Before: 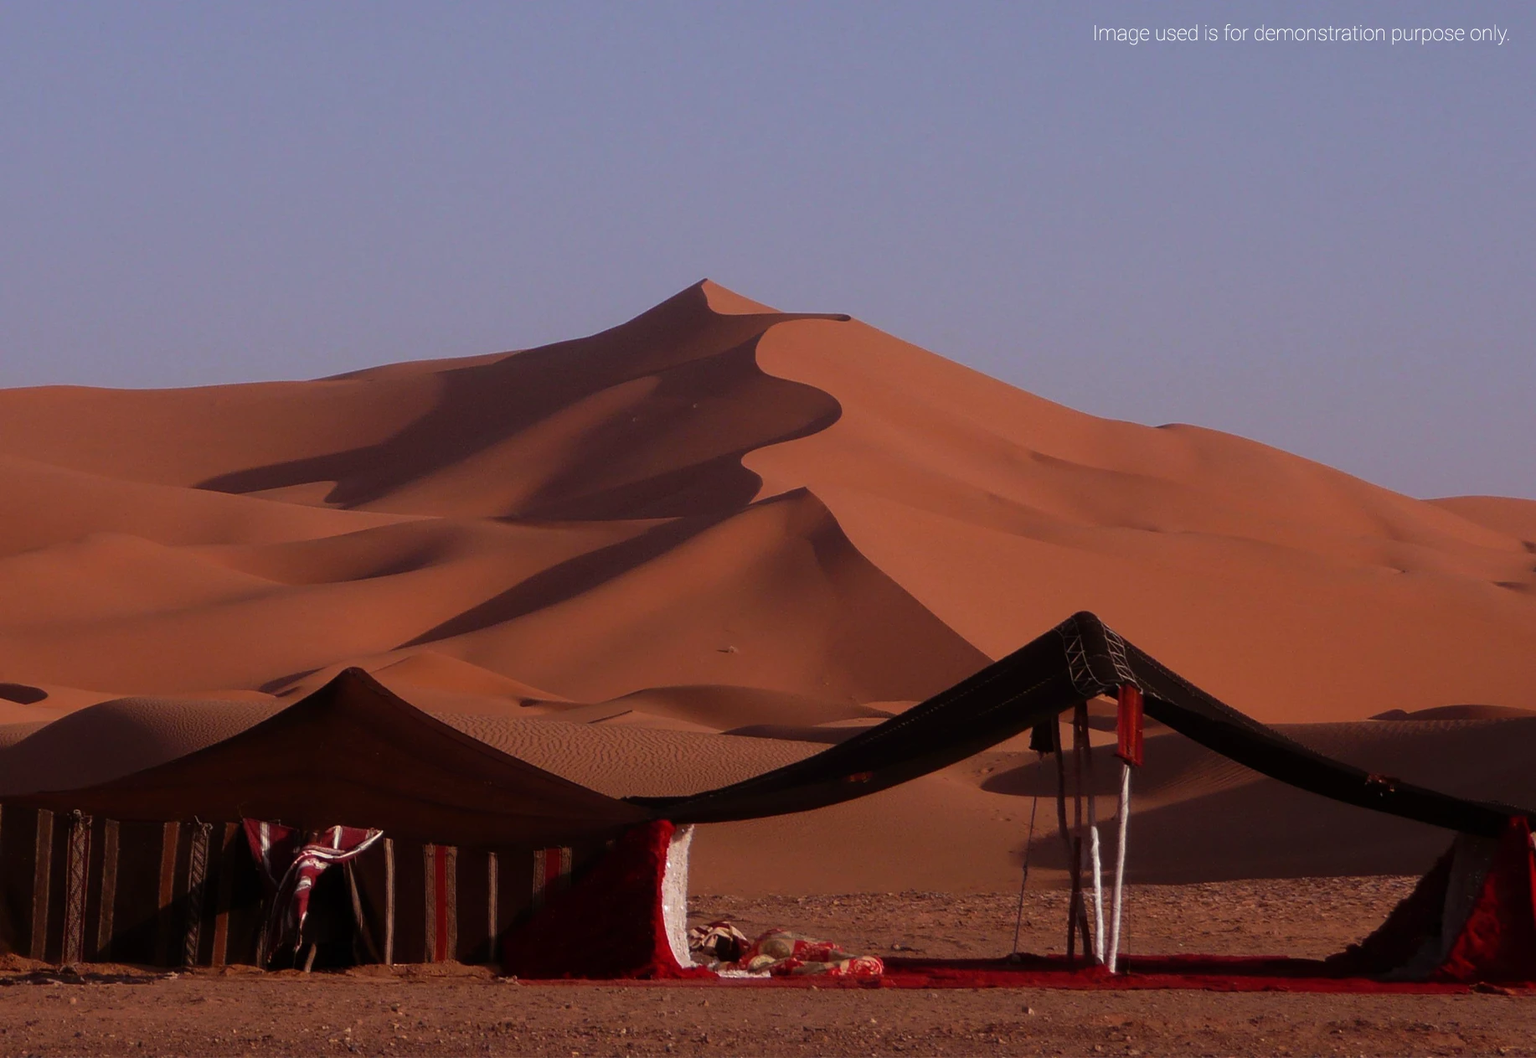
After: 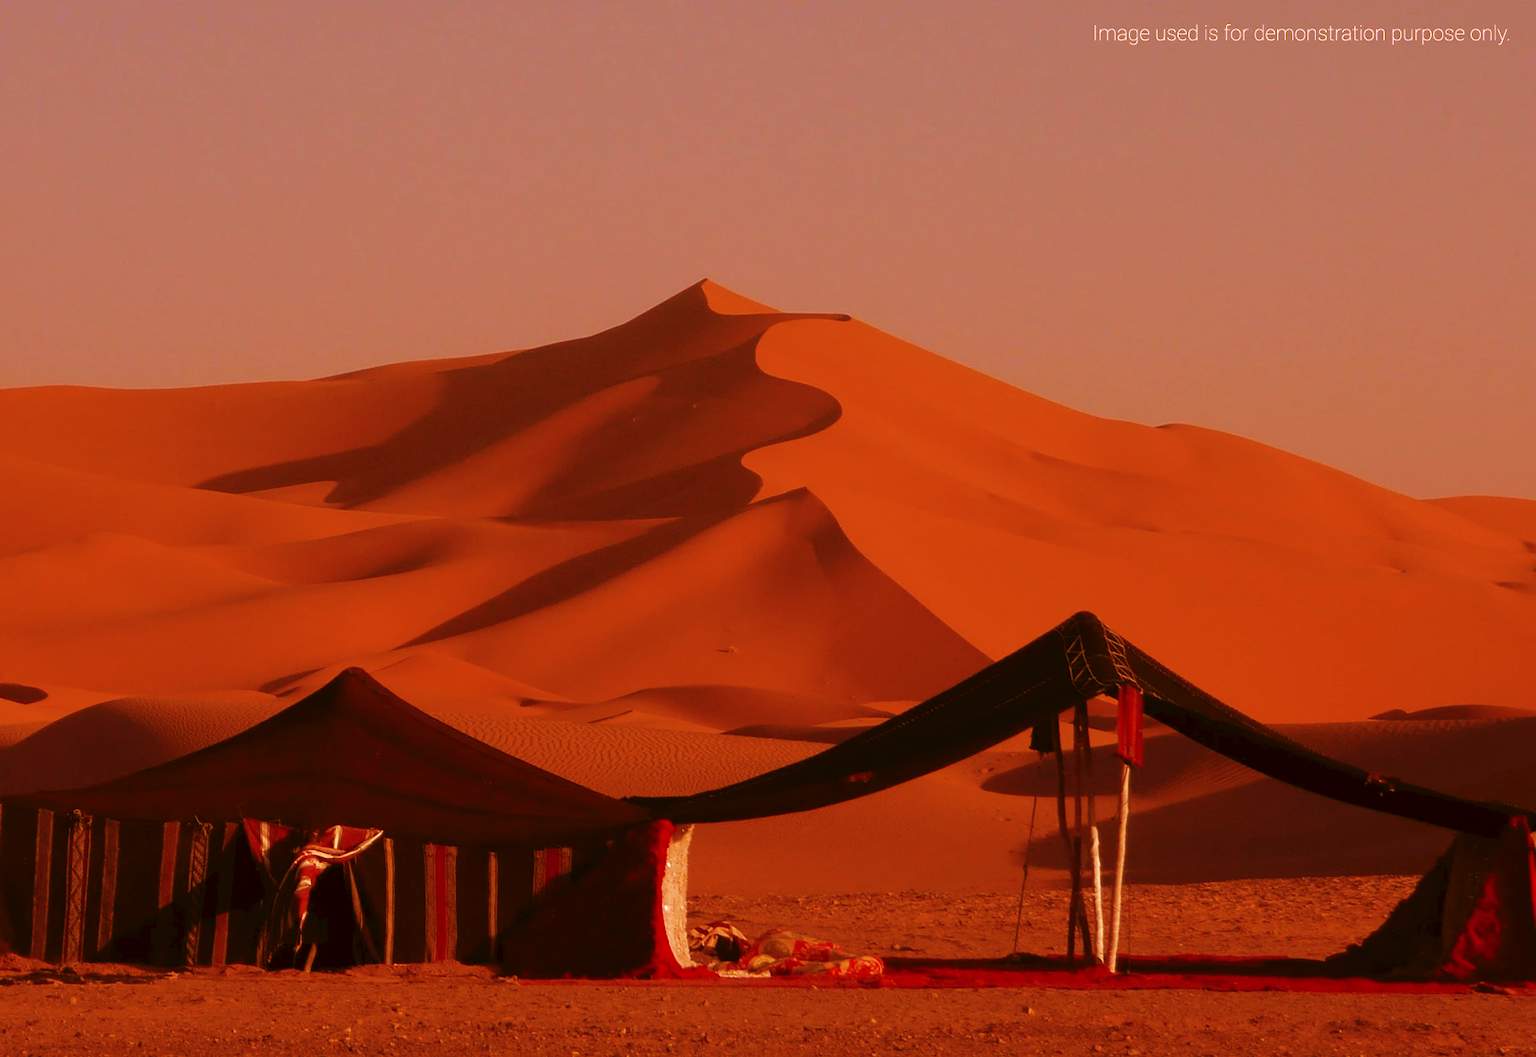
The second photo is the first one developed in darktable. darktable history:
tone curve: curves: ch0 [(0, 0) (0.003, 0.032) (0.011, 0.034) (0.025, 0.039) (0.044, 0.055) (0.069, 0.078) (0.1, 0.111) (0.136, 0.147) (0.177, 0.191) (0.224, 0.238) (0.277, 0.291) (0.335, 0.35) (0.399, 0.41) (0.468, 0.48) (0.543, 0.547) (0.623, 0.621) (0.709, 0.699) (0.801, 0.789) (0.898, 0.884) (1, 1)], preserve colors none
color look up table: target L [100.5, 99.48, 98.47, 93.86, 89.52, 87.47, 80.82, 75.18, 69.73, 69.01, 61.72, 64.22, 46.21, 41.11, 17.66, 67.91, 64.1, 66.6, 56.67, 52, 52.85, 42.12, 30.06, 33.43, 18.23, 96.7, 80, 73.84, 63.64, 67.62, 66.45, 61.46, 55.23, 43.33, 50.1, 43.34, 34.12, 38.89, 18.98, 11.88, 27.97, 0.079, 96.95, 84.33, 66.95, 54.85, 55.81, 23.72, 0.662], target a [-23, -23.46, -19.77, -24.22, -55.33, -31, 6.615, -67.2, -6.322, 19, -63.93, 0.017, -9.857, -44.05, -24.68, 41.51, 51.1, 37.23, 76.56, 80.79, 64.71, 64.84, 39.21, 52.31, 25.54, 17.03, 36.11, 40.7, 63.12, 61.23, 36.97, 89.9, 75.84, 22.3, 33.27, 70.94, 37.13, 65.24, -9.214, 17.94, 51.16, 1.01, -30.31, -7.689, 12.16, -47.69, 4.575, -20.69, -1.059], target b [92.59, 100.46, 32.47, 67.23, 84.77, 86.96, 42.22, 45.2, 51.95, 66.18, 62.96, 69.29, 46.78, 44.56, 25.24, 52.71, 70.18, 75.04, 63.41, 68.19, 60.79, 56.83, 41.52, 45.33, 26.67, -8.666, -11.58, -35.67, 1.273, -31.89, 23.12, -53.32, -63.81, -83.14, 46.01, 47.85, 25.58, -2.838, -17.07, -44.52, 38.58, -8.197, 11.17, -17.95, 24.75, 19.62, -33.9, 0.783, 0.605], num patches 49
